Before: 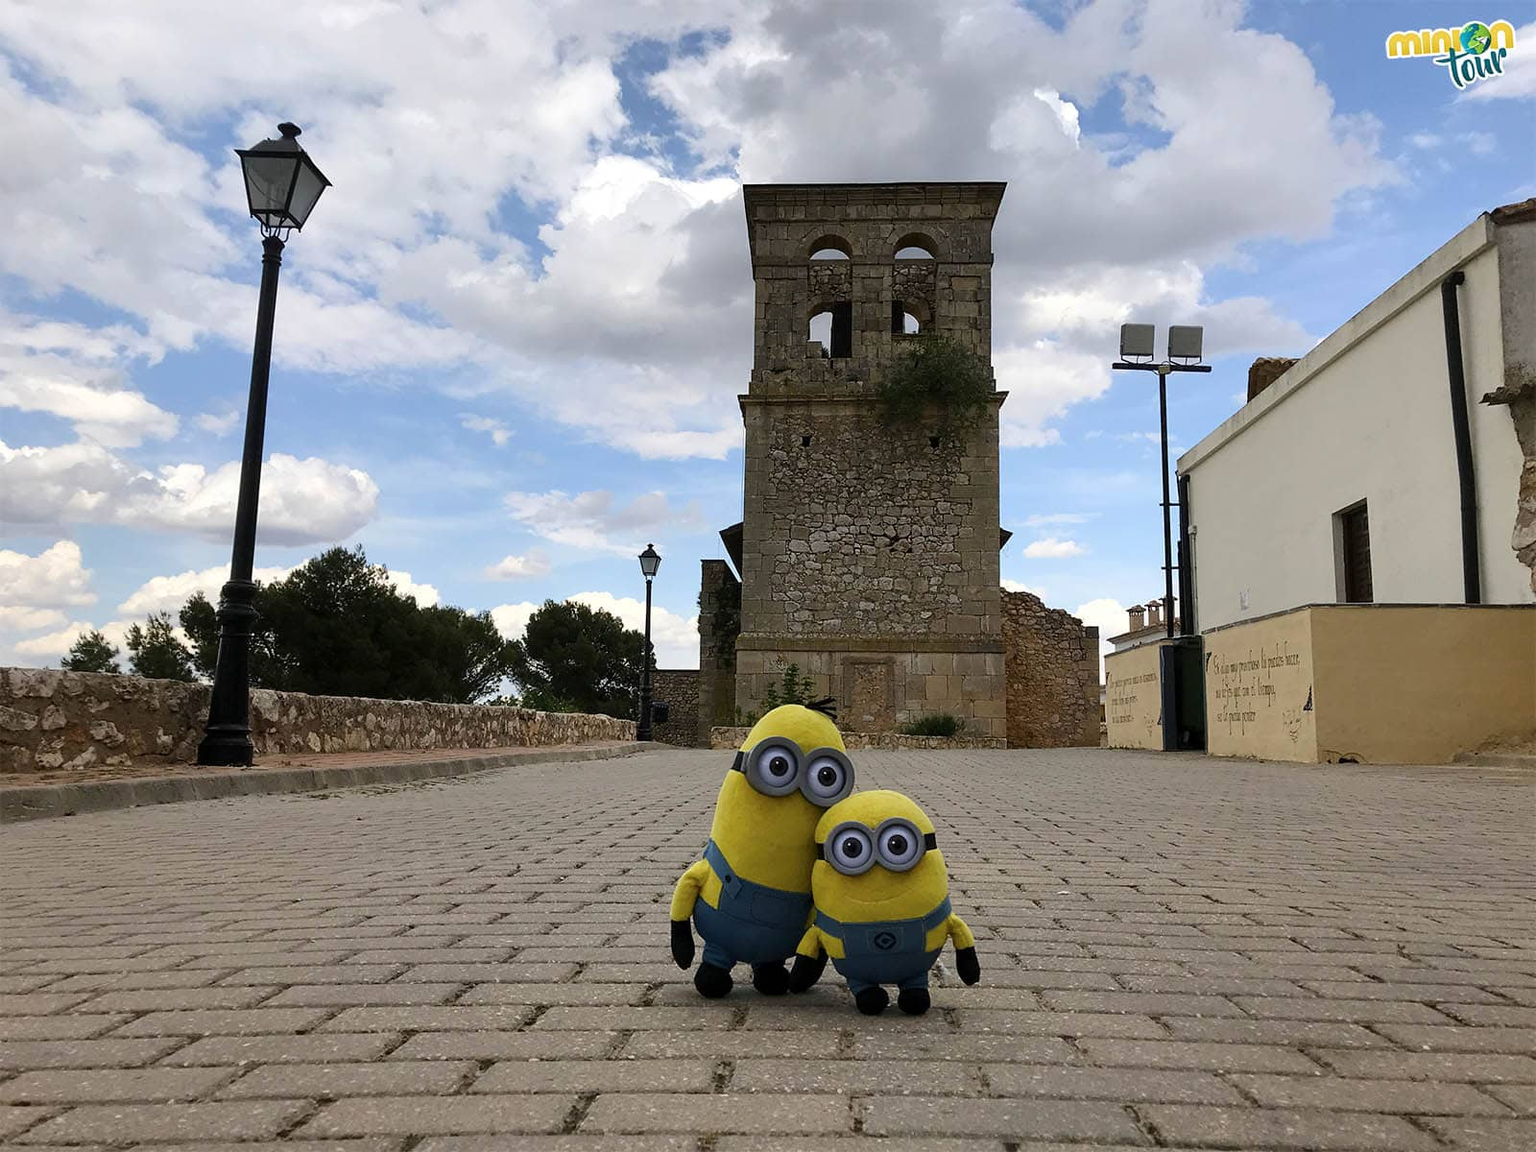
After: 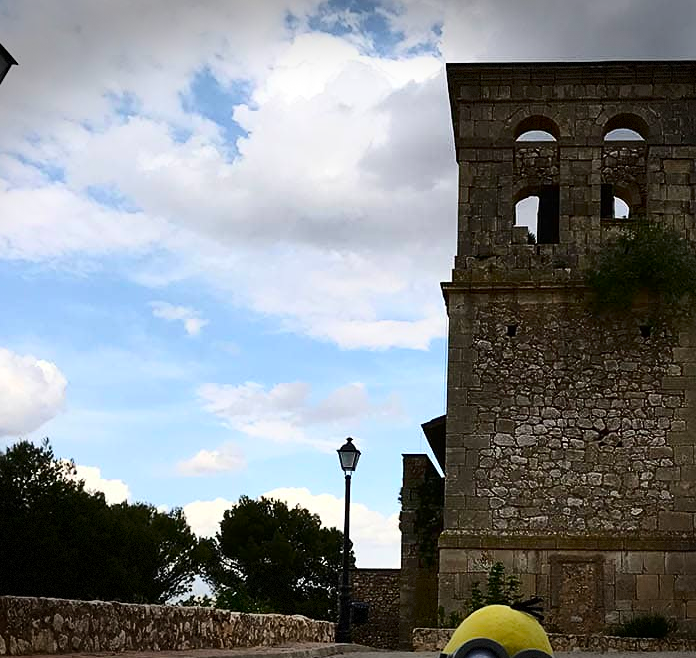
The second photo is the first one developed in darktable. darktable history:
sharpen: amount 0.204
crop: left 20.552%, top 10.762%, right 35.901%, bottom 34.375%
contrast brightness saturation: contrast 0.272
vignetting: fall-off start 99.73%, brightness -0.606, saturation -0.003, width/height ratio 1.307, dithering 8-bit output, unbound false
